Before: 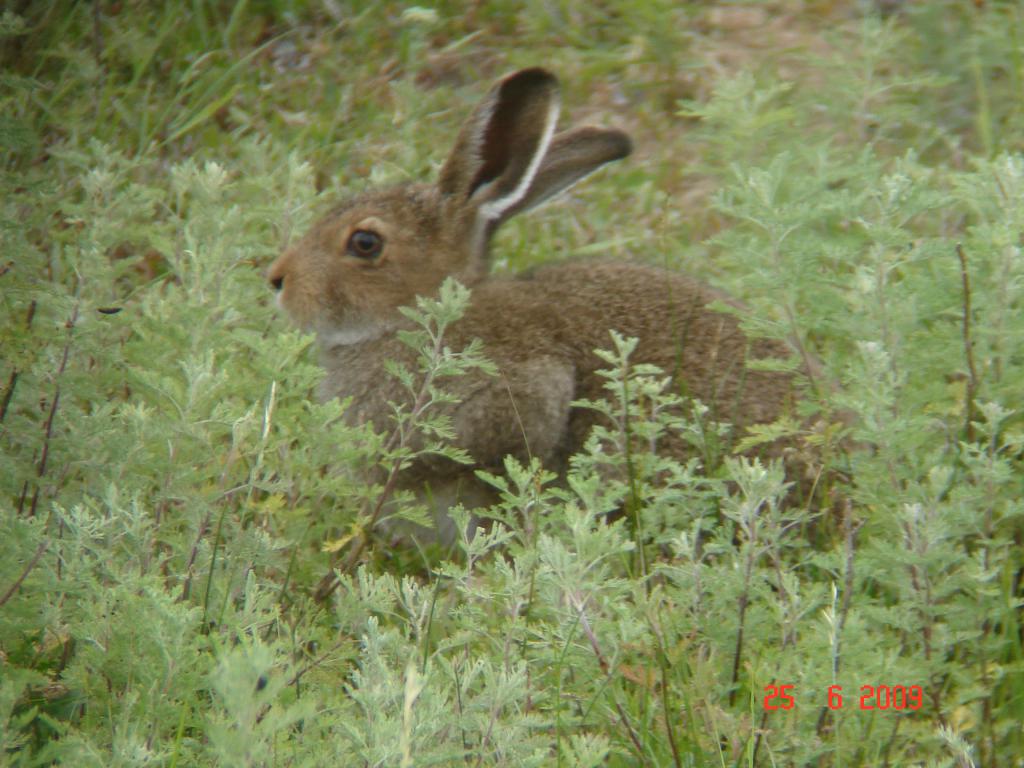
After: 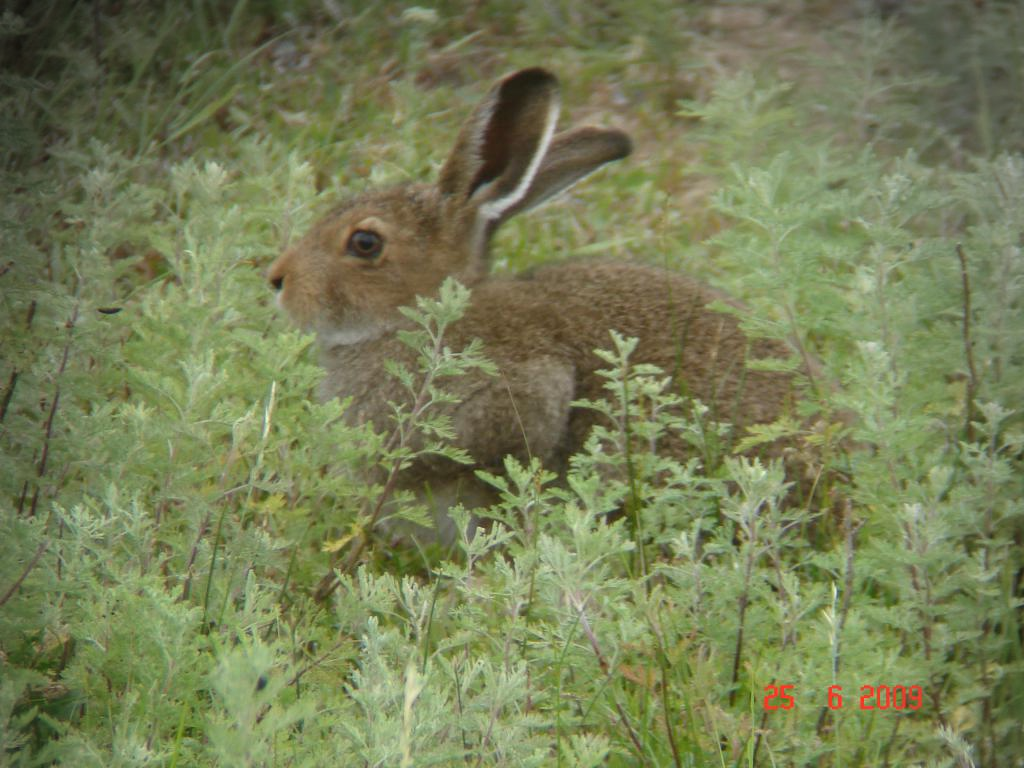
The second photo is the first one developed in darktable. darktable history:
vignetting: center (-0.027, 0.397)
